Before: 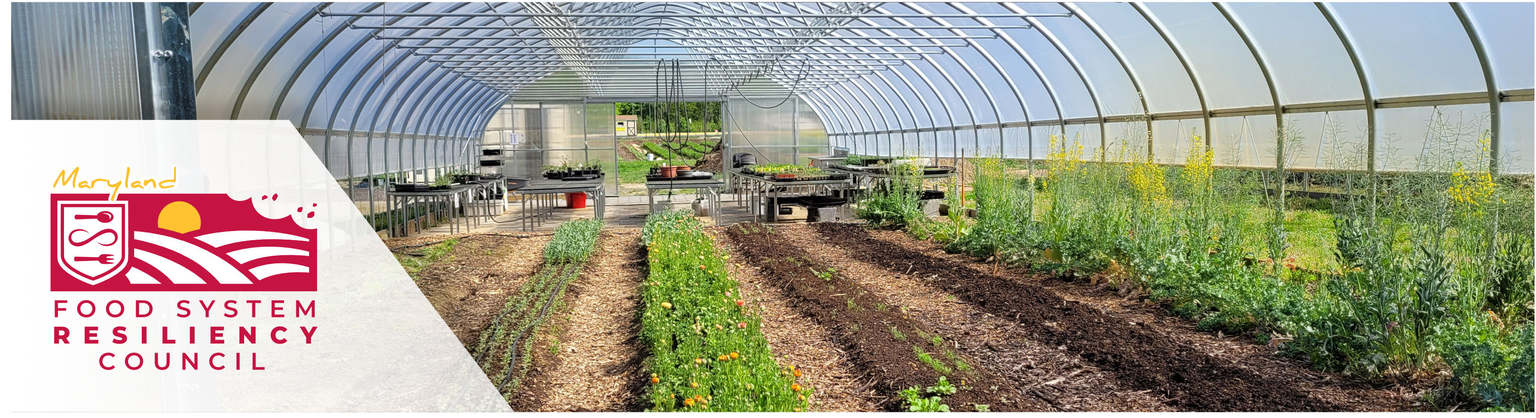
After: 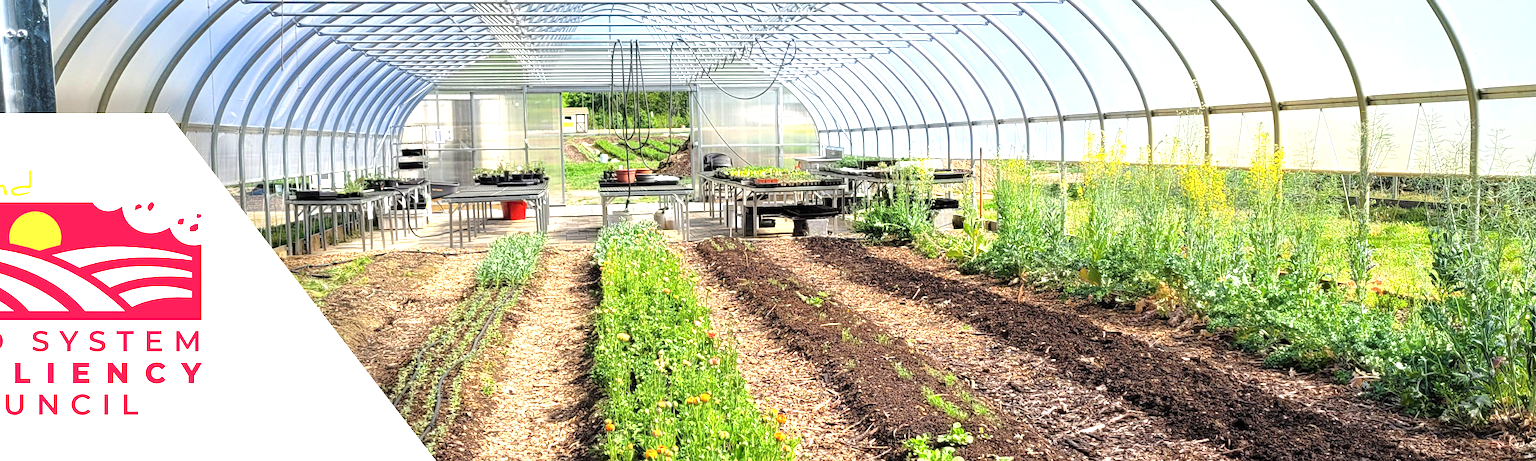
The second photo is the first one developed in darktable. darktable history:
exposure: exposure 0.95 EV, compensate highlight preservation false
crop: left 9.807%, top 6.259%, right 7.334%, bottom 2.177%
